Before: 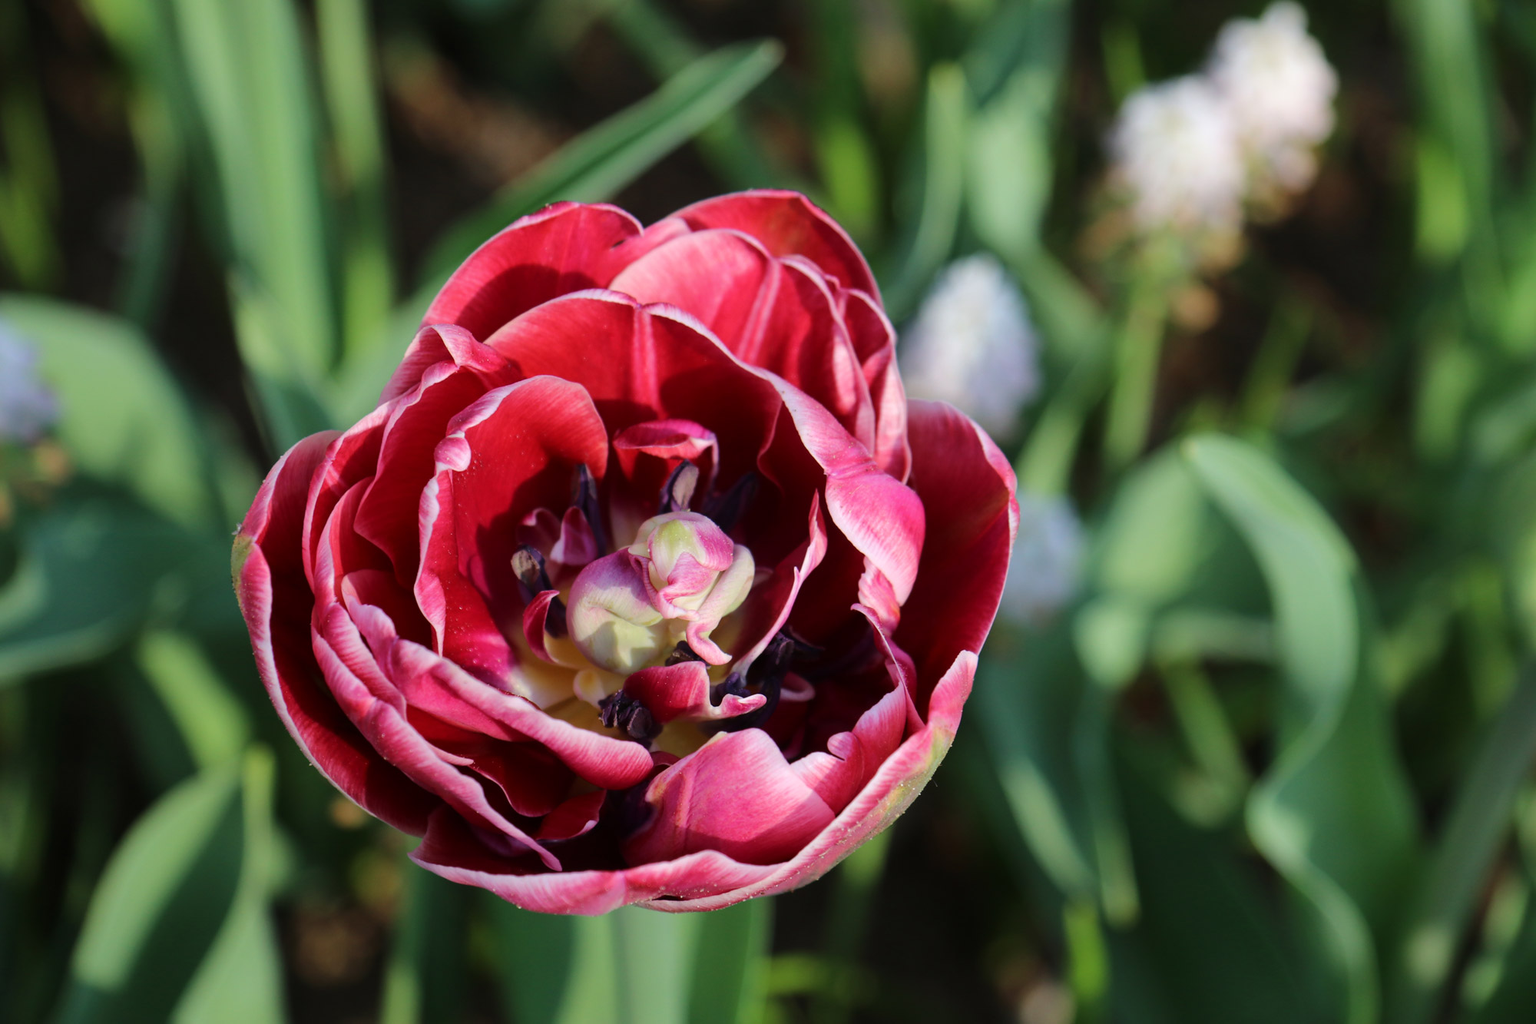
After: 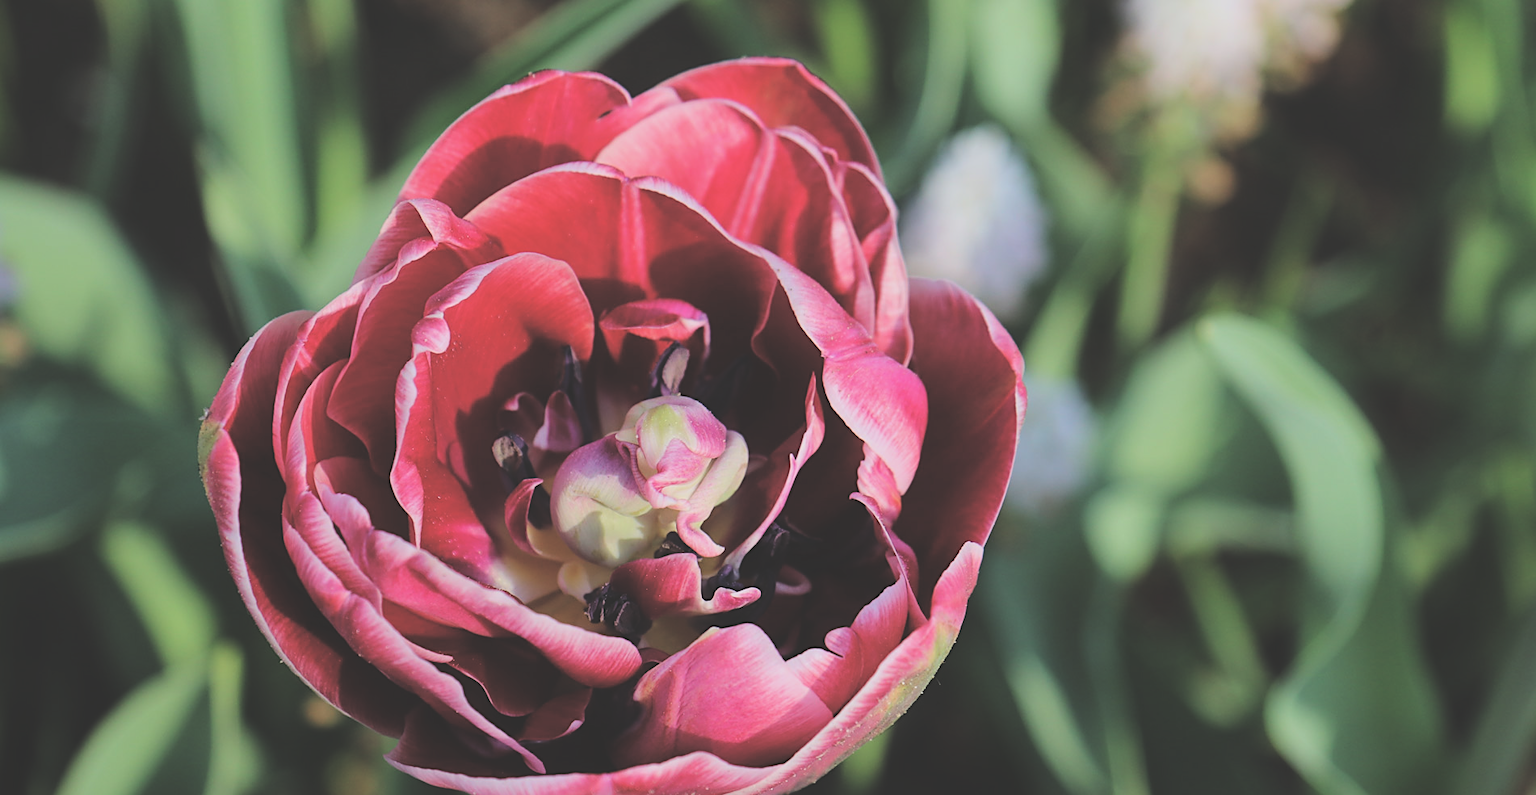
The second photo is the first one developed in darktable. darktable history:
exposure: black level correction -0.062, exposure -0.05 EV, compensate highlight preservation false
sharpen: on, module defaults
filmic rgb: black relative exposure -5.08 EV, white relative exposure 3.98 EV, threshold 3.05 EV, hardness 2.89, contrast 1.3, highlights saturation mix -8.51%, color science v6 (2022), enable highlight reconstruction true
crop and rotate: left 2.831%, top 13.285%, right 2.067%, bottom 12.769%
